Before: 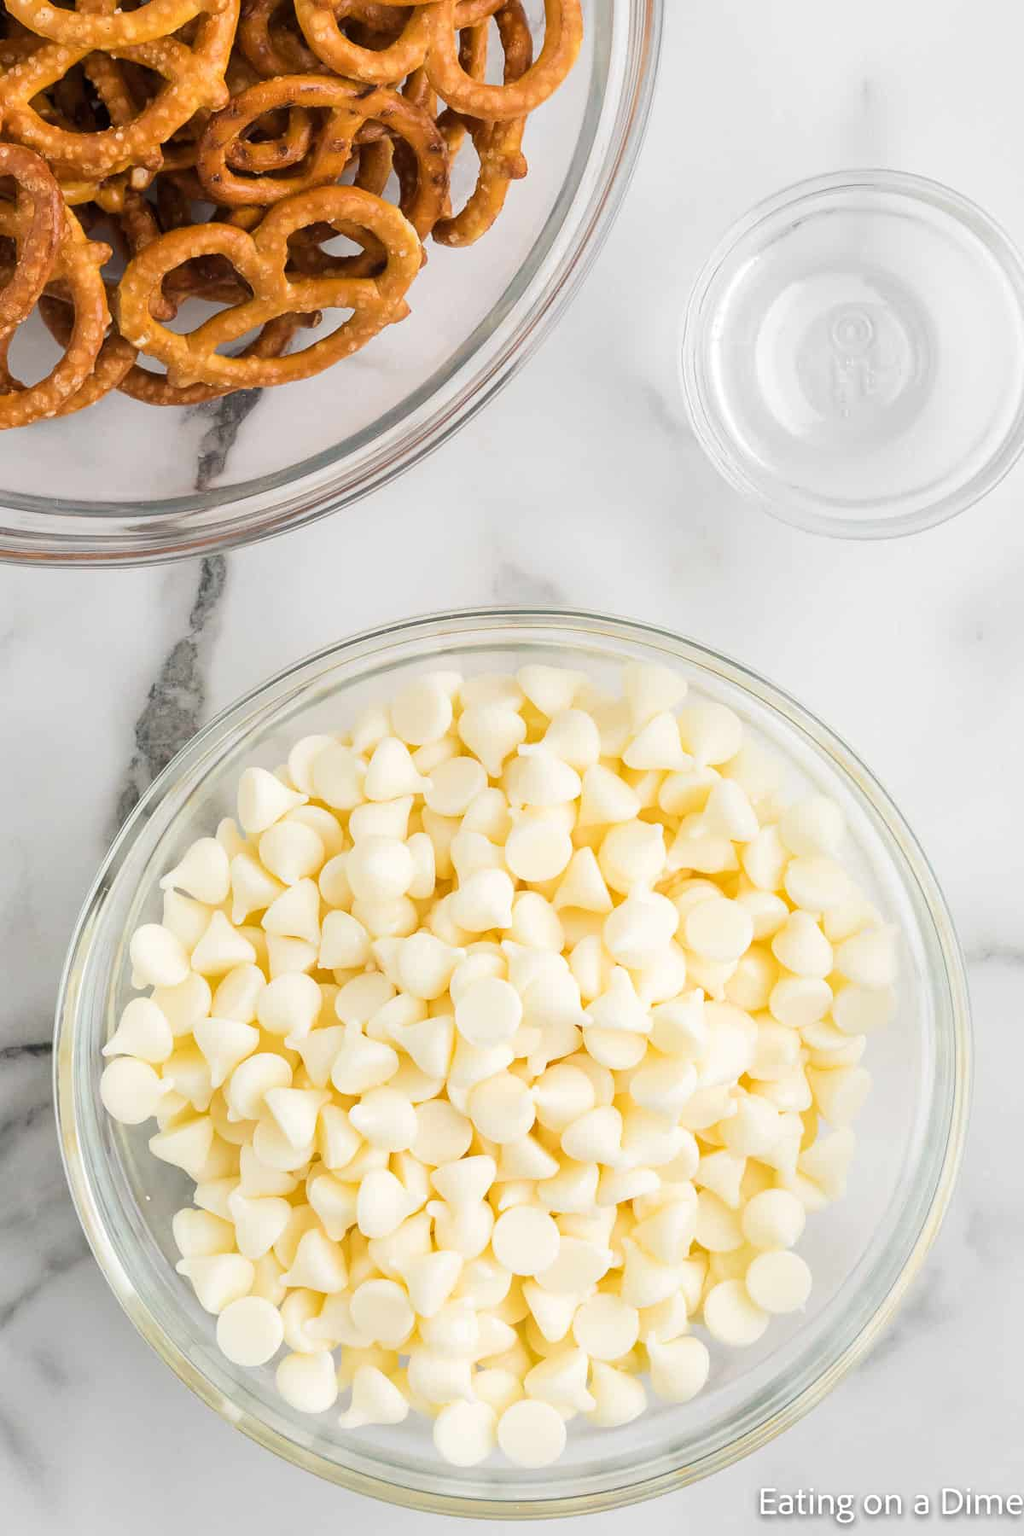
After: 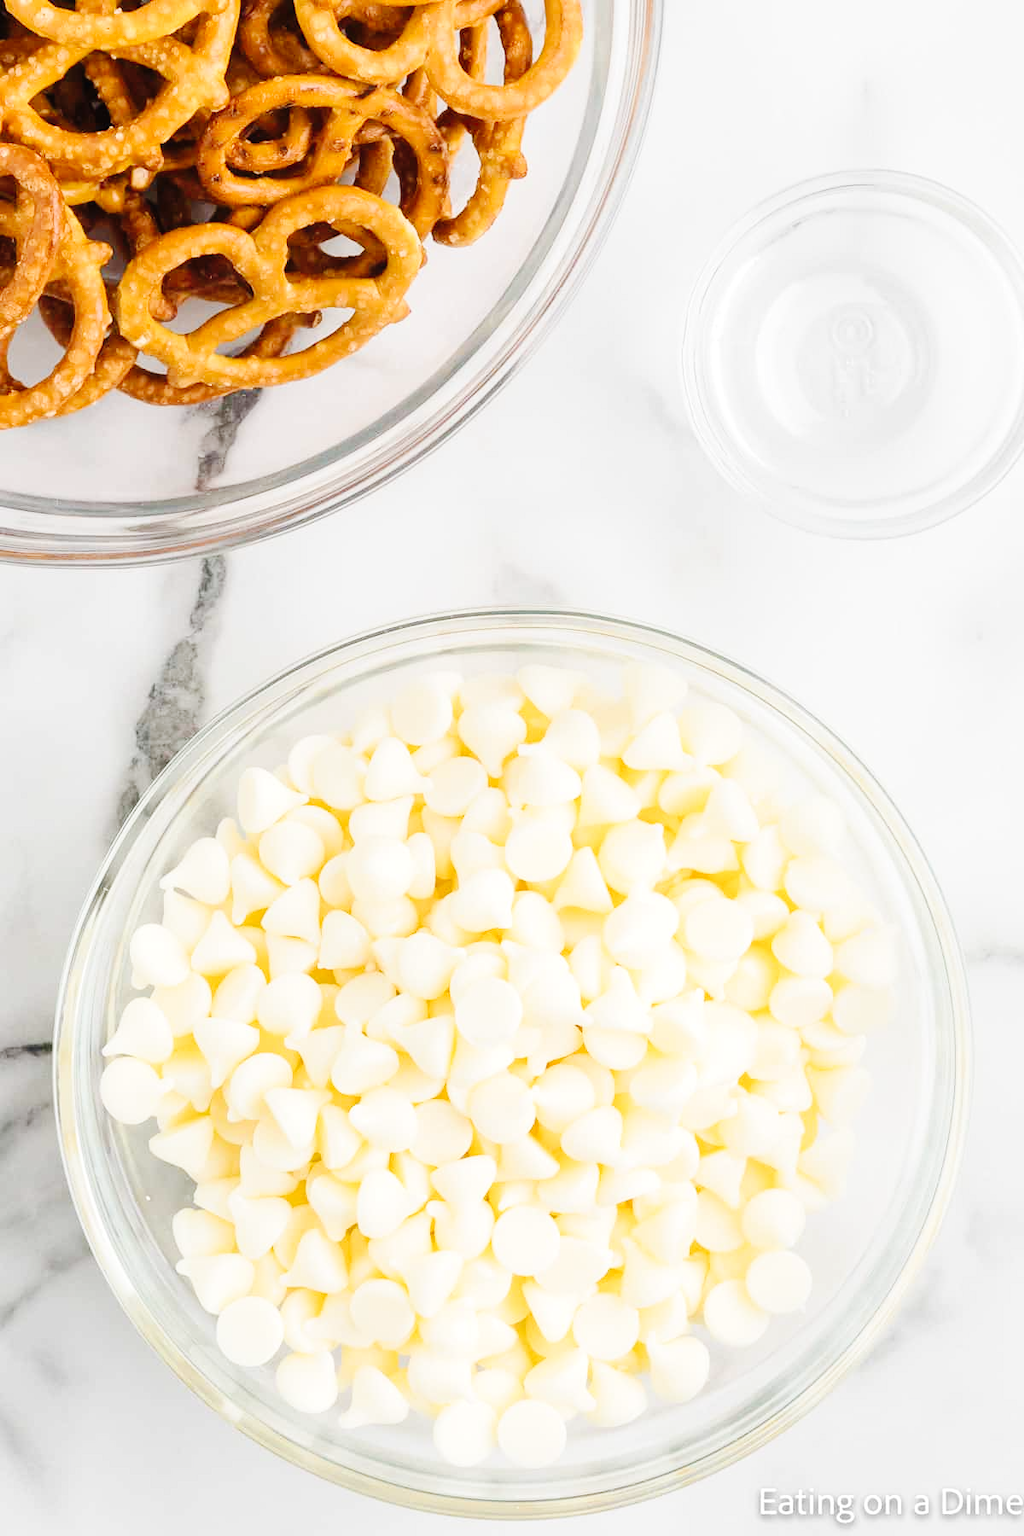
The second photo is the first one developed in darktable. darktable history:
tone curve: curves: ch0 [(0, 0.014) (0.12, 0.096) (0.386, 0.49) (0.54, 0.684) (0.751, 0.855) (0.89, 0.943) (0.998, 0.989)]; ch1 [(0, 0) (0.133, 0.099) (0.437, 0.41) (0.5, 0.5) (0.517, 0.536) (0.548, 0.575) (0.582, 0.631) (0.627, 0.688) (0.836, 0.868) (1, 1)]; ch2 [(0, 0) (0.374, 0.341) (0.456, 0.443) (0.478, 0.49) (0.501, 0.5) (0.528, 0.538) (0.55, 0.6) (0.572, 0.63) (0.702, 0.765) (1, 1)], preserve colors none
exposure: exposure 0.166 EV, compensate highlight preservation false
